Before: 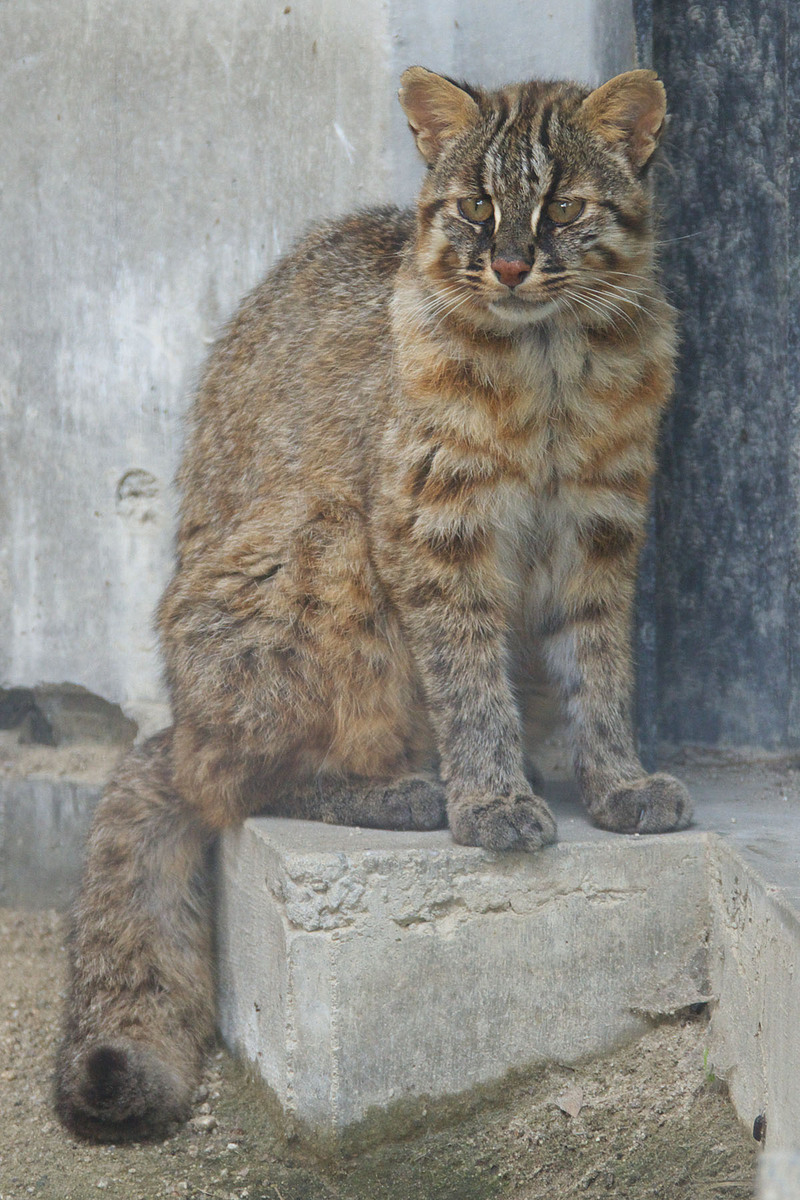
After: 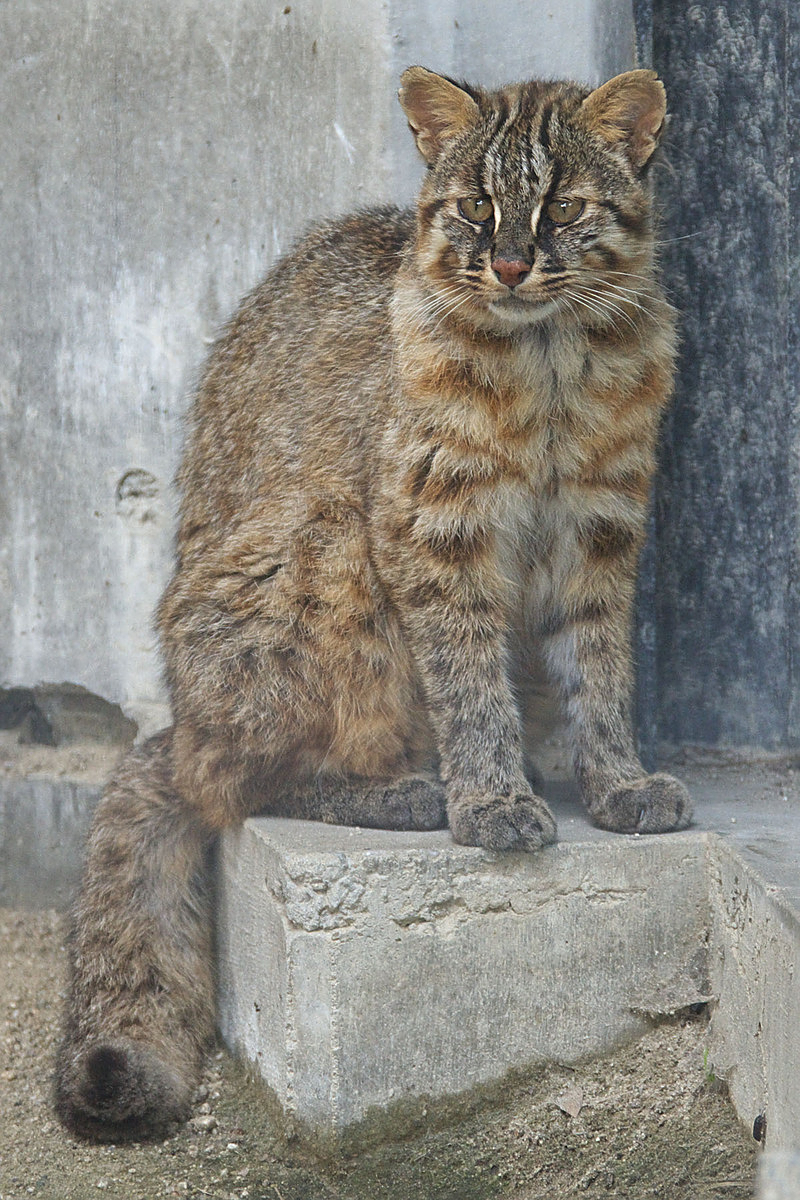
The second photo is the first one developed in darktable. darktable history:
local contrast: highlights 105%, shadows 97%, detail 120%, midtone range 0.2
sharpen: on, module defaults
shadows and highlights: white point adjustment 1.03, soften with gaussian
